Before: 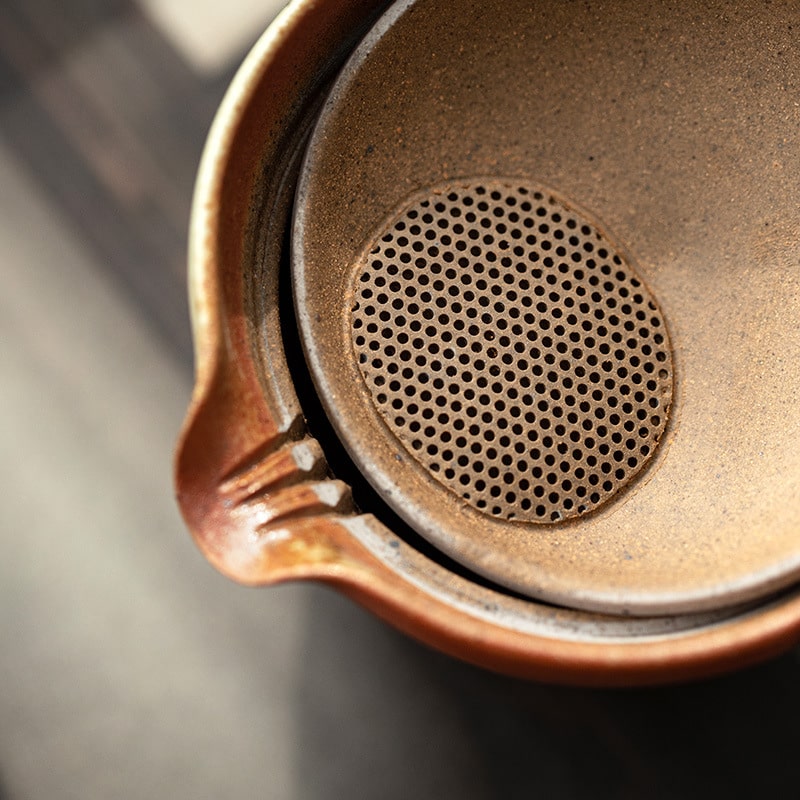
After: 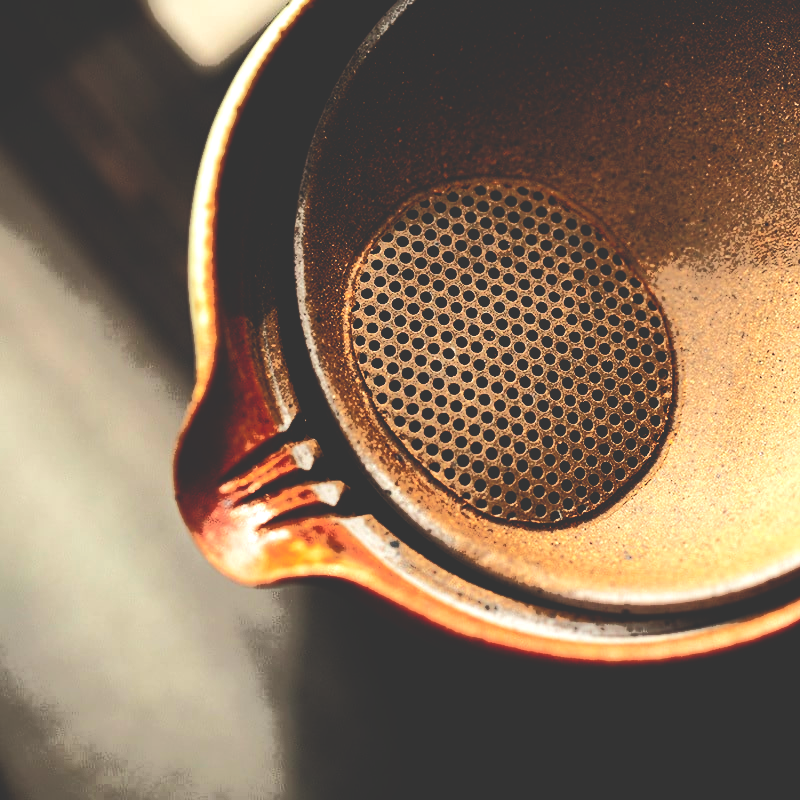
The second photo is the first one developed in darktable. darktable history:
base curve: curves: ch0 [(0, 0.036) (0.083, 0.04) (0.804, 1)], preserve colors none
tone curve: curves: ch0 [(0, 0) (0.003, 0.003) (0.011, 0.01) (0.025, 0.023) (0.044, 0.042) (0.069, 0.065) (0.1, 0.094) (0.136, 0.127) (0.177, 0.166) (0.224, 0.211) (0.277, 0.26) (0.335, 0.315) (0.399, 0.375) (0.468, 0.44) (0.543, 0.658) (0.623, 0.718) (0.709, 0.782) (0.801, 0.851) (0.898, 0.923) (1, 1)], color space Lab, independent channels, preserve colors none
